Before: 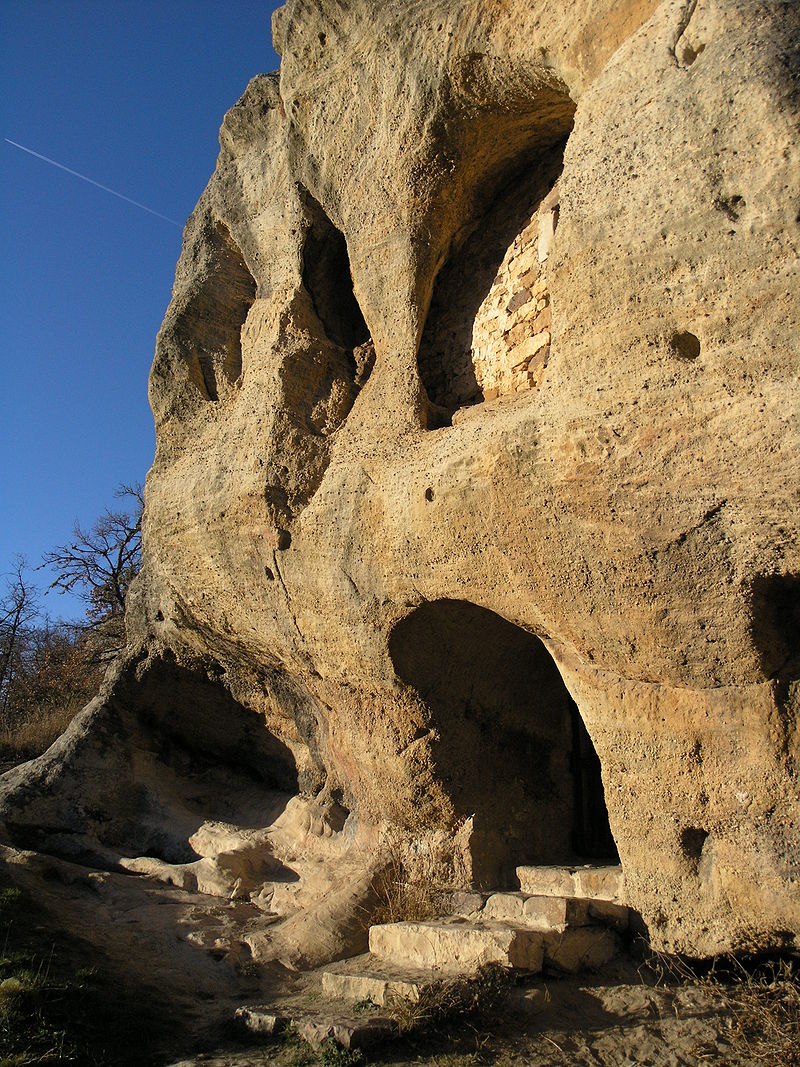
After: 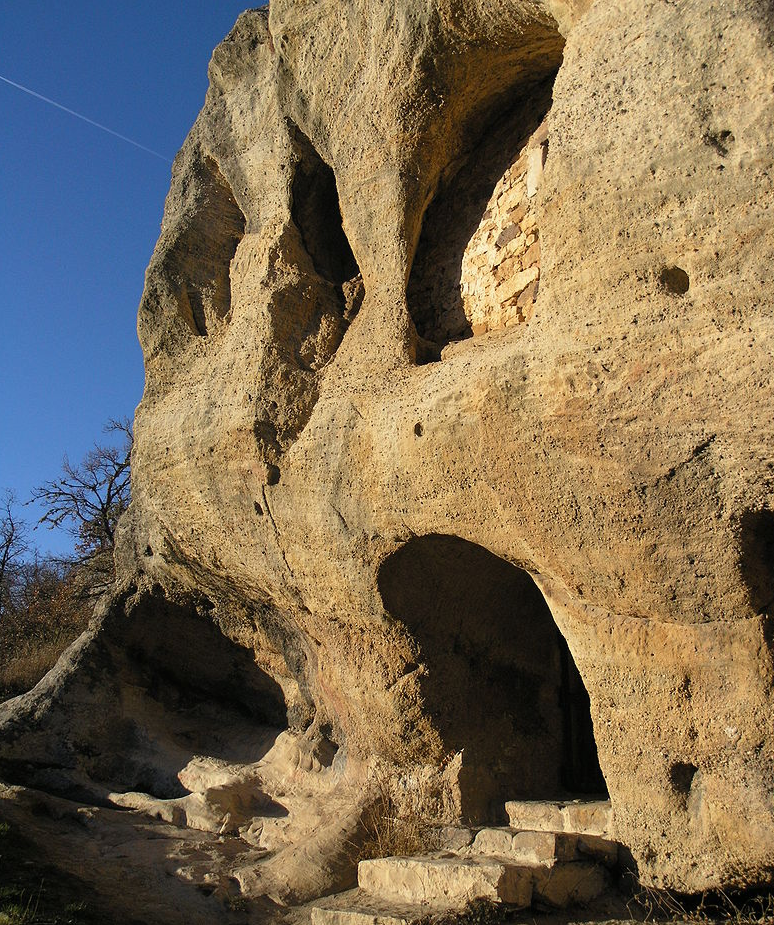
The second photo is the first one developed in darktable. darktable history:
local contrast: mode bilateral grid, contrast 100, coarseness 100, detail 89%, midtone range 0.2
crop: left 1.465%, top 6.148%, right 1.722%, bottom 7.159%
